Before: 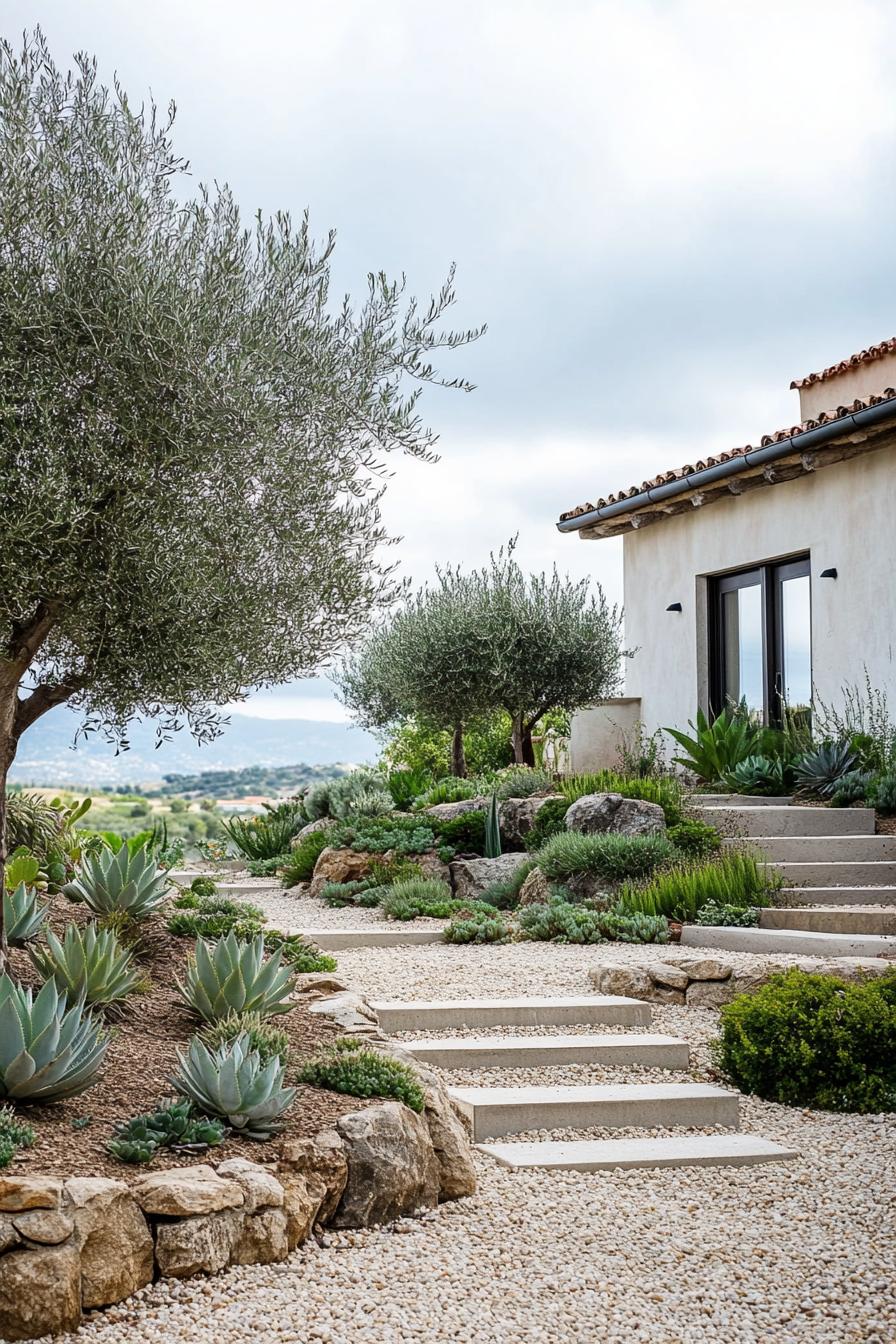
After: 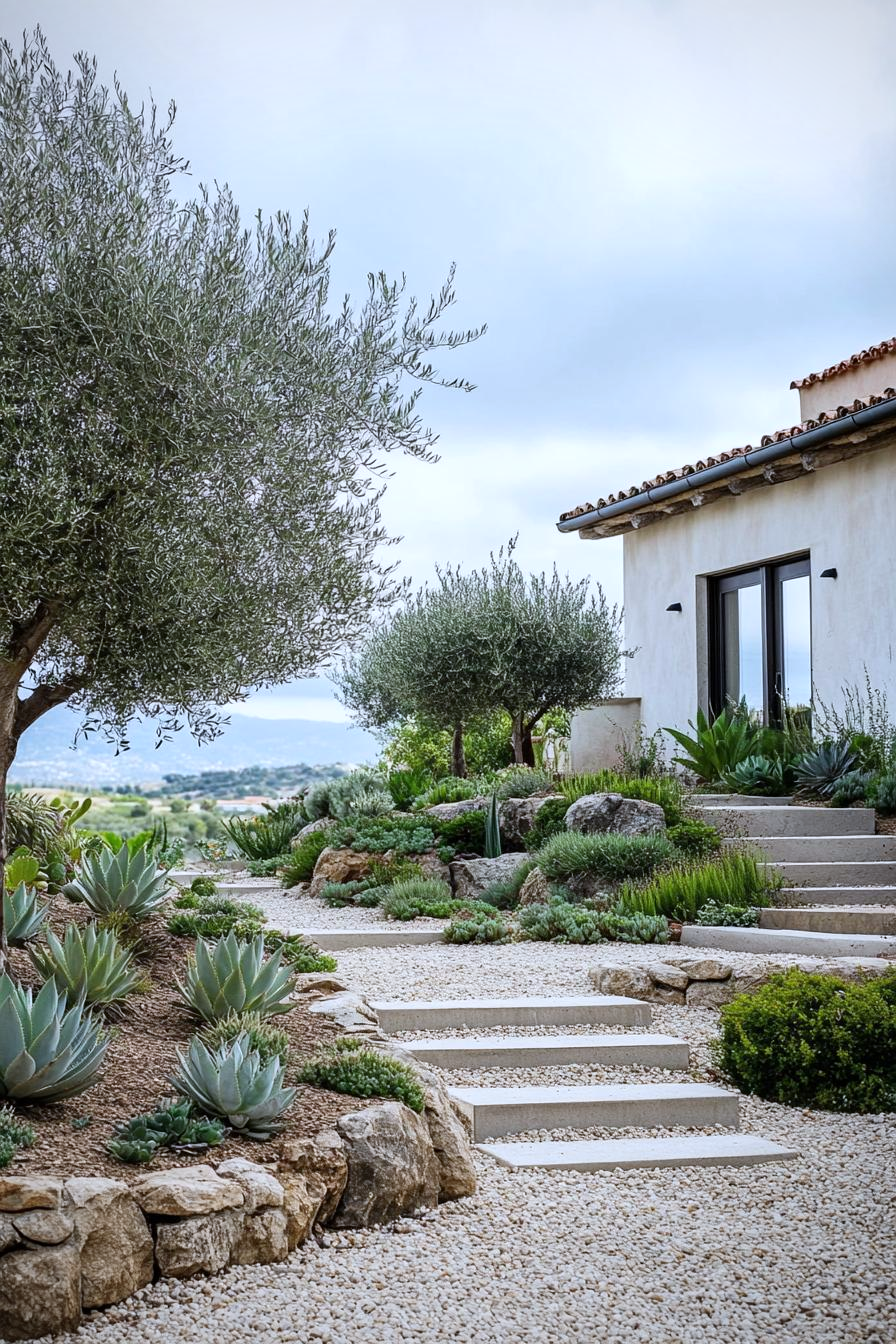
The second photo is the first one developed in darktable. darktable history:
vignetting: fall-off radius 60.92%
white balance: red 0.954, blue 1.079
